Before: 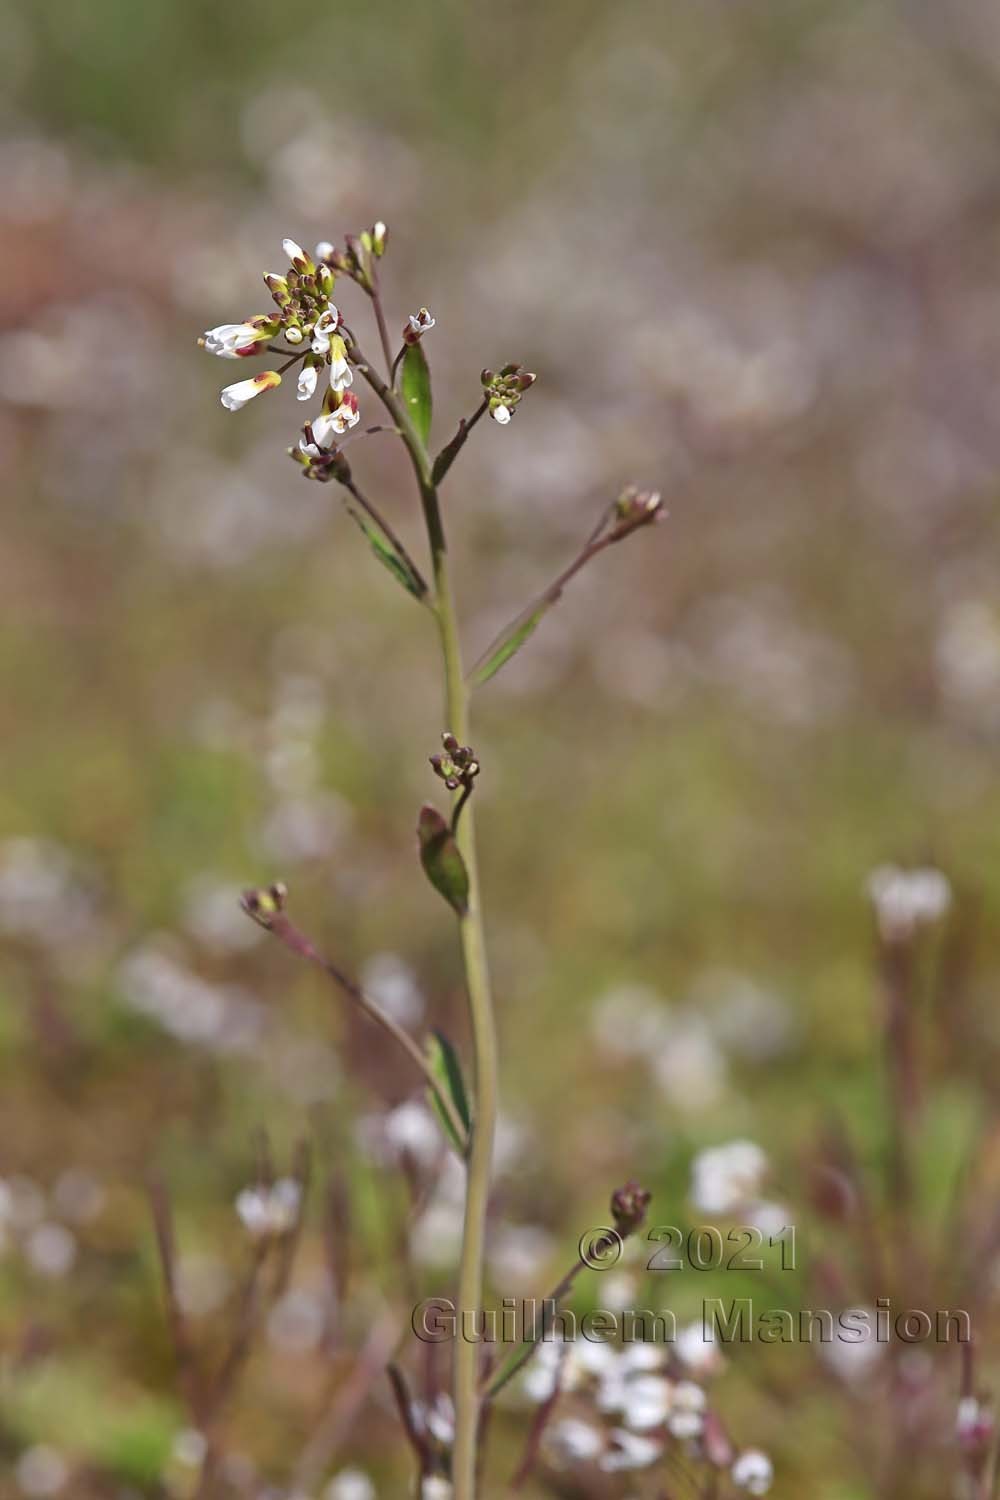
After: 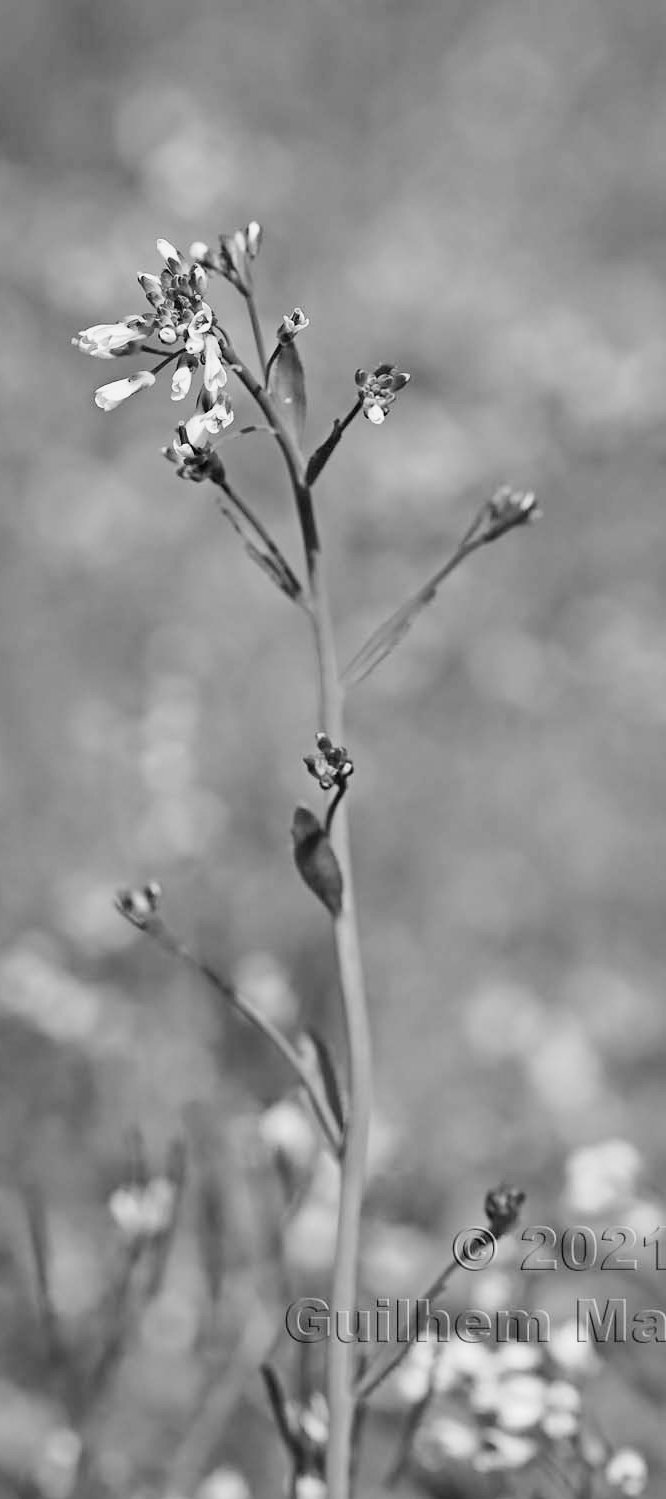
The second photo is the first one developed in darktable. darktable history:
exposure: black level correction 0, exposure 1.2 EV, compensate exposure bias true, compensate highlight preservation false
crop and rotate: left 12.673%, right 20.66%
monochrome: on, module defaults
filmic rgb: middle gray luminance 29%, black relative exposure -10.3 EV, white relative exposure 5.5 EV, threshold 6 EV, target black luminance 0%, hardness 3.95, latitude 2.04%, contrast 1.132, highlights saturation mix 5%, shadows ↔ highlights balance 15.11%, add noise in highlights 0, preserve chrominance no, color science v3 (2019), use custom middle-gray values true, iterations of high-quality reconstruction 0, contrast in highlights soft, enable highlight reconstruction true
